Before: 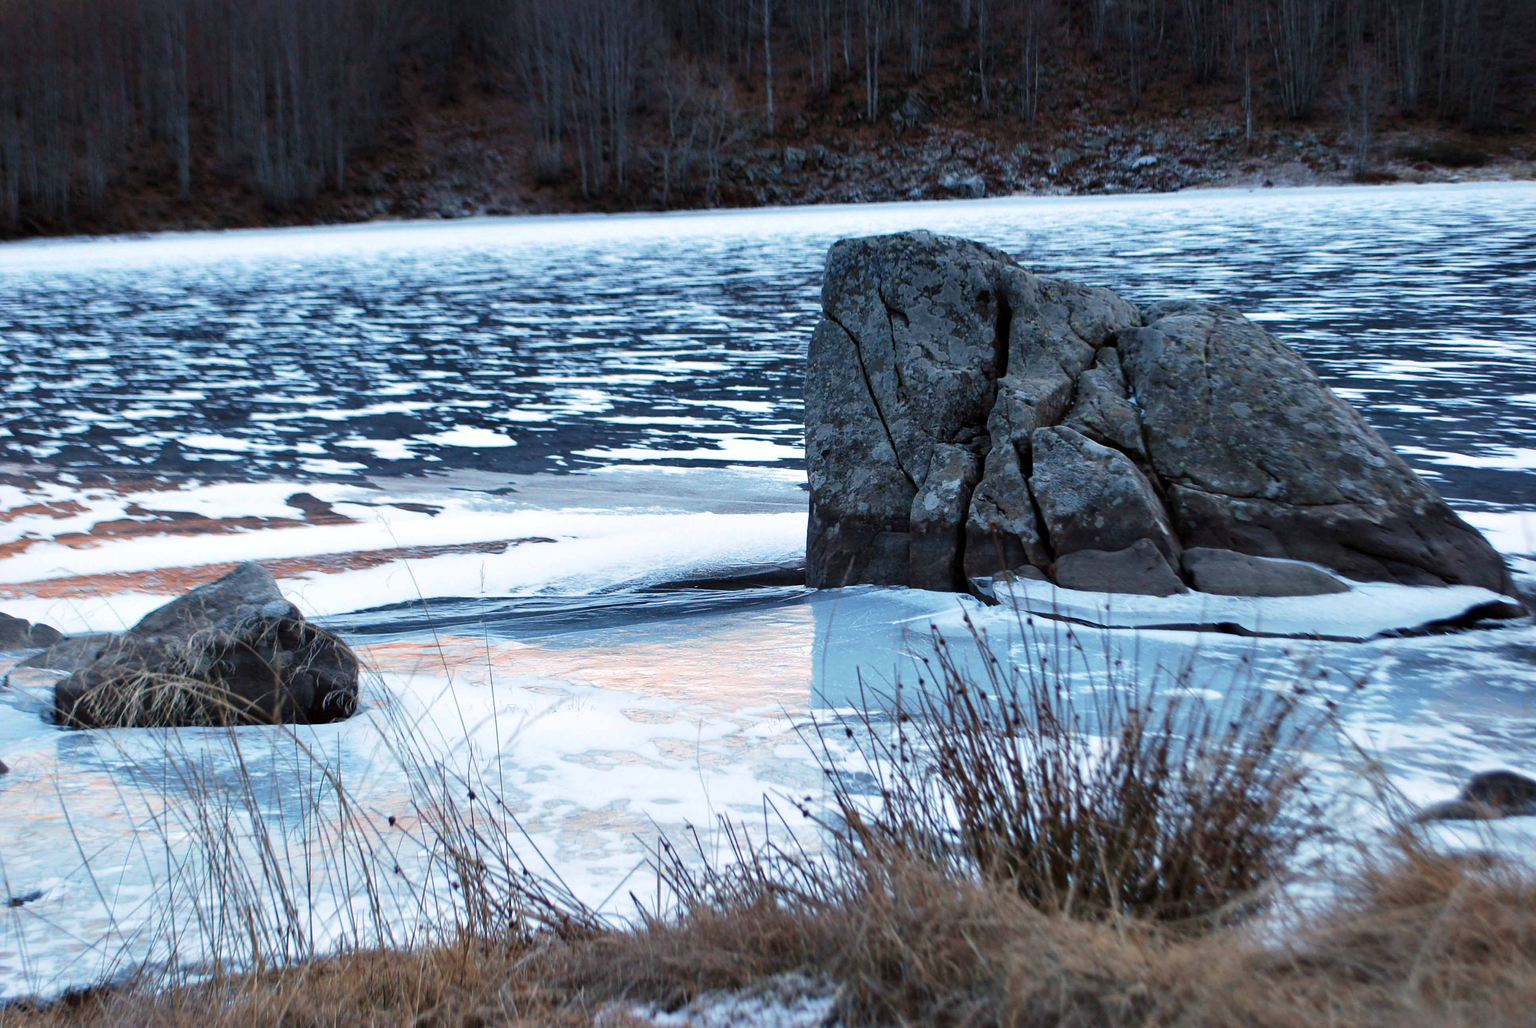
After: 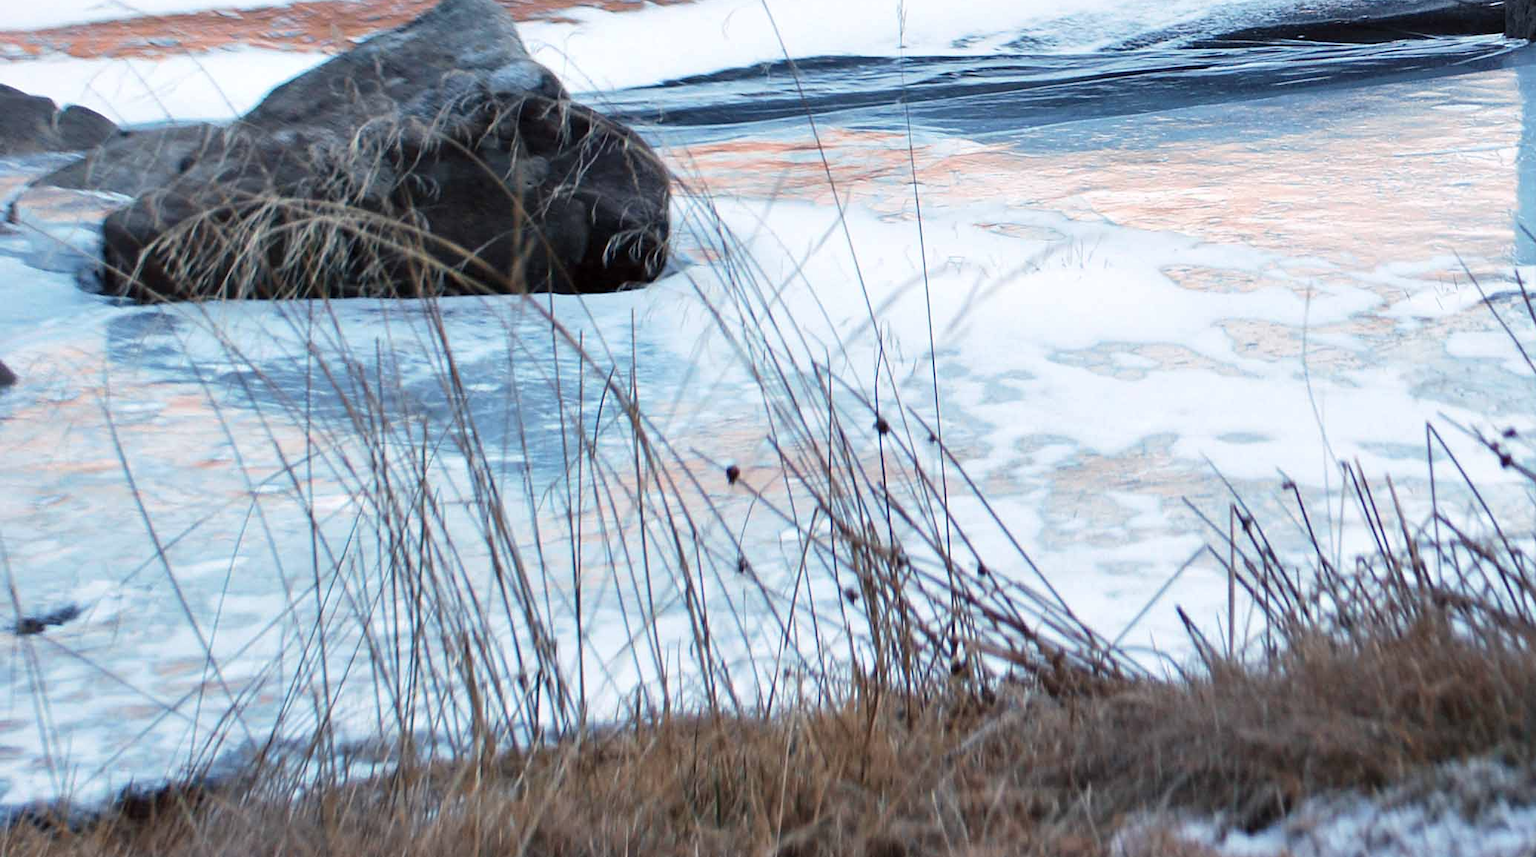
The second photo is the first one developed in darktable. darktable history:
contrast brightness saturation: saturation -0.067
crop and rotate: top 55.2%, right 46.476%, bottom 0.142%
